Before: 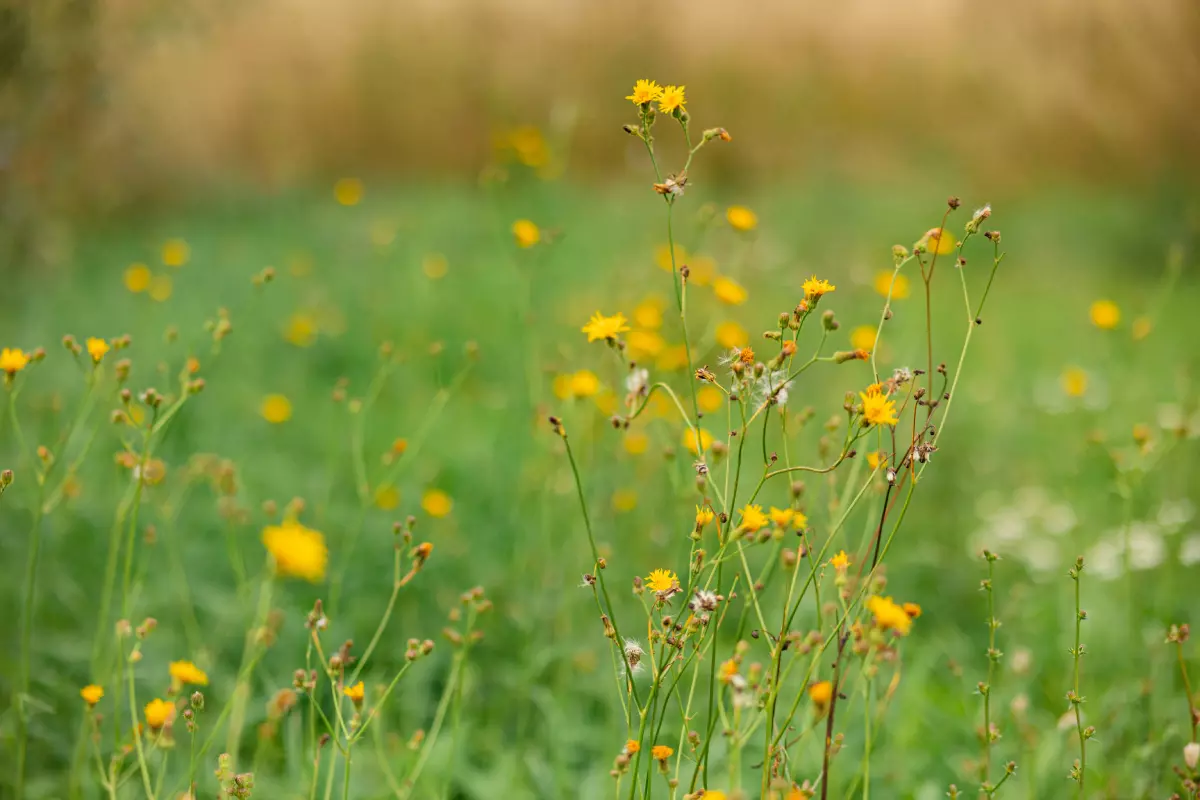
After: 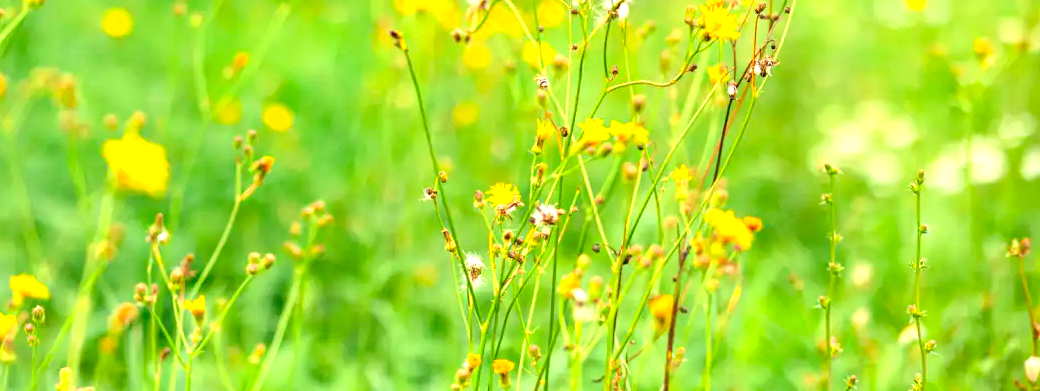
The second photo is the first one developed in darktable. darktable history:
exposure: black level correction 0, exposure 1.2 EV, compensate highlight preservation false
crop and rotate: left 13.313%, top 48.295%, bottom 2.715%
contrast brightness saturation: contrast 0.088, saturation 0.28
